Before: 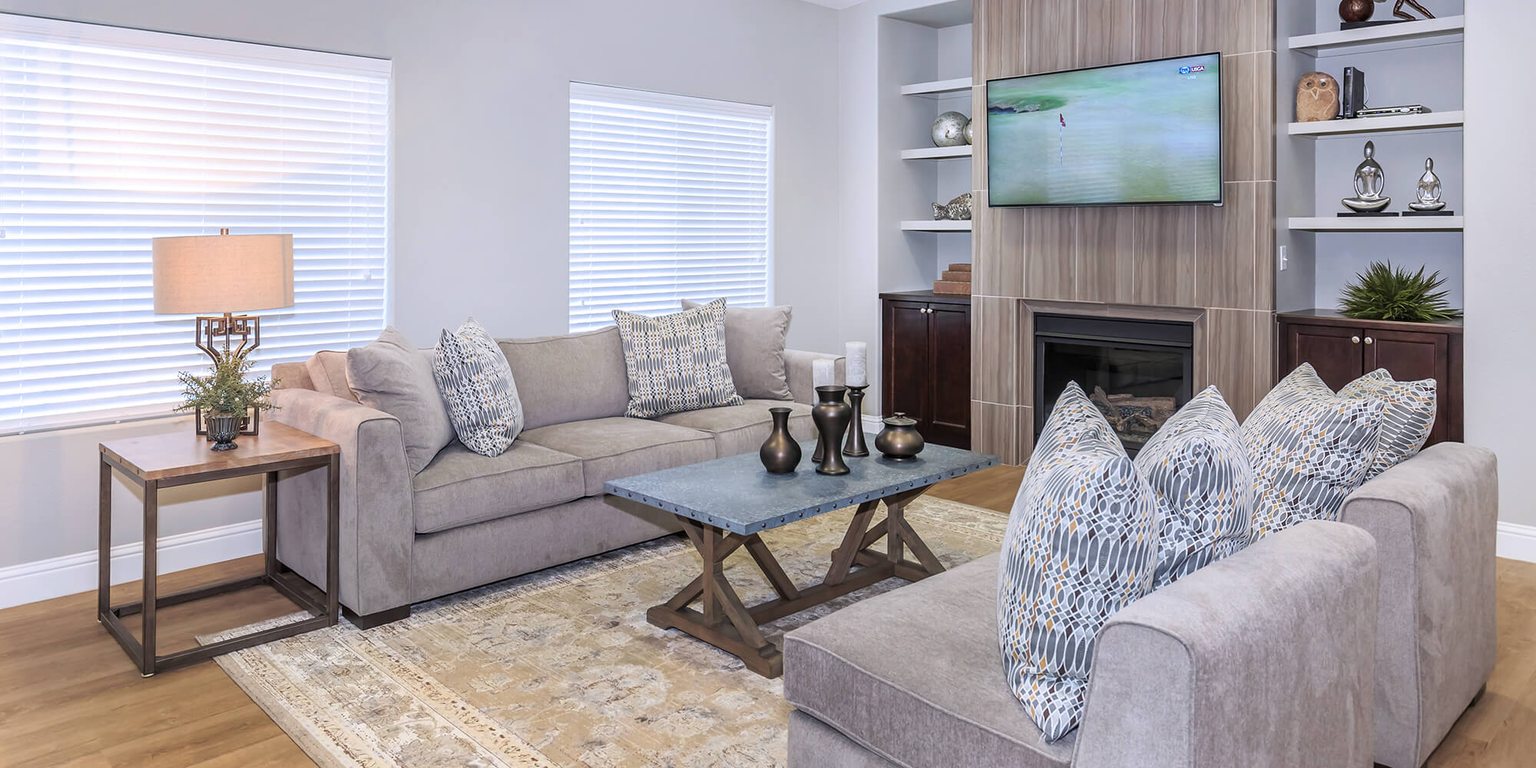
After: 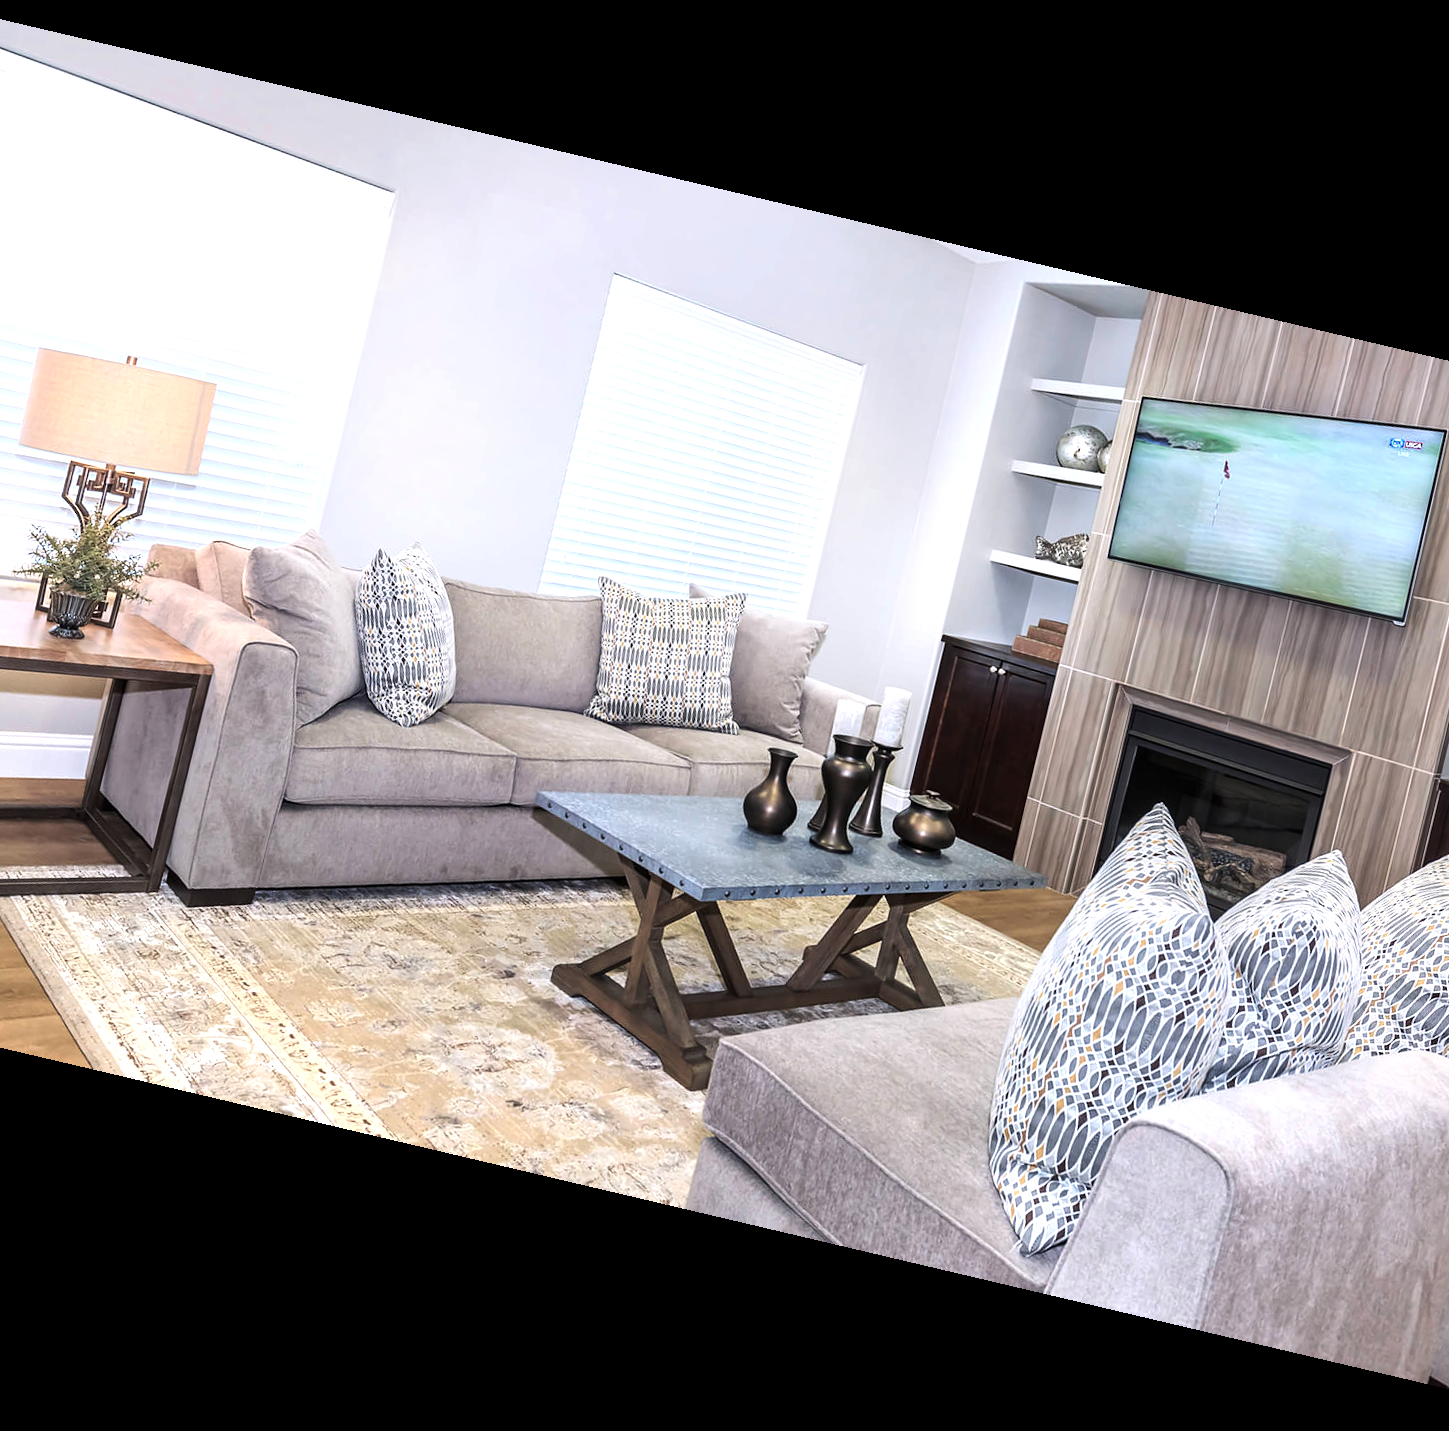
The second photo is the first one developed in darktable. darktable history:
tone equalizer: -8 EV -0.75 EV, -7 EV -0.7 EV, -6 EV -0.6 EV, -5 EV -0.4 EV, -3 EV 0.4 EV, -2 EV 0.6 EV, -1 EV 0.7 EV, +0 EV 0.75 EV, edges refinement/feathering 500, mask exposure compensation -1.57 EV, preserve details no
crop and rotate: left 14.436%, right 18.898%
rotate and perspective: rotation 13.27°, automatic cropping off
